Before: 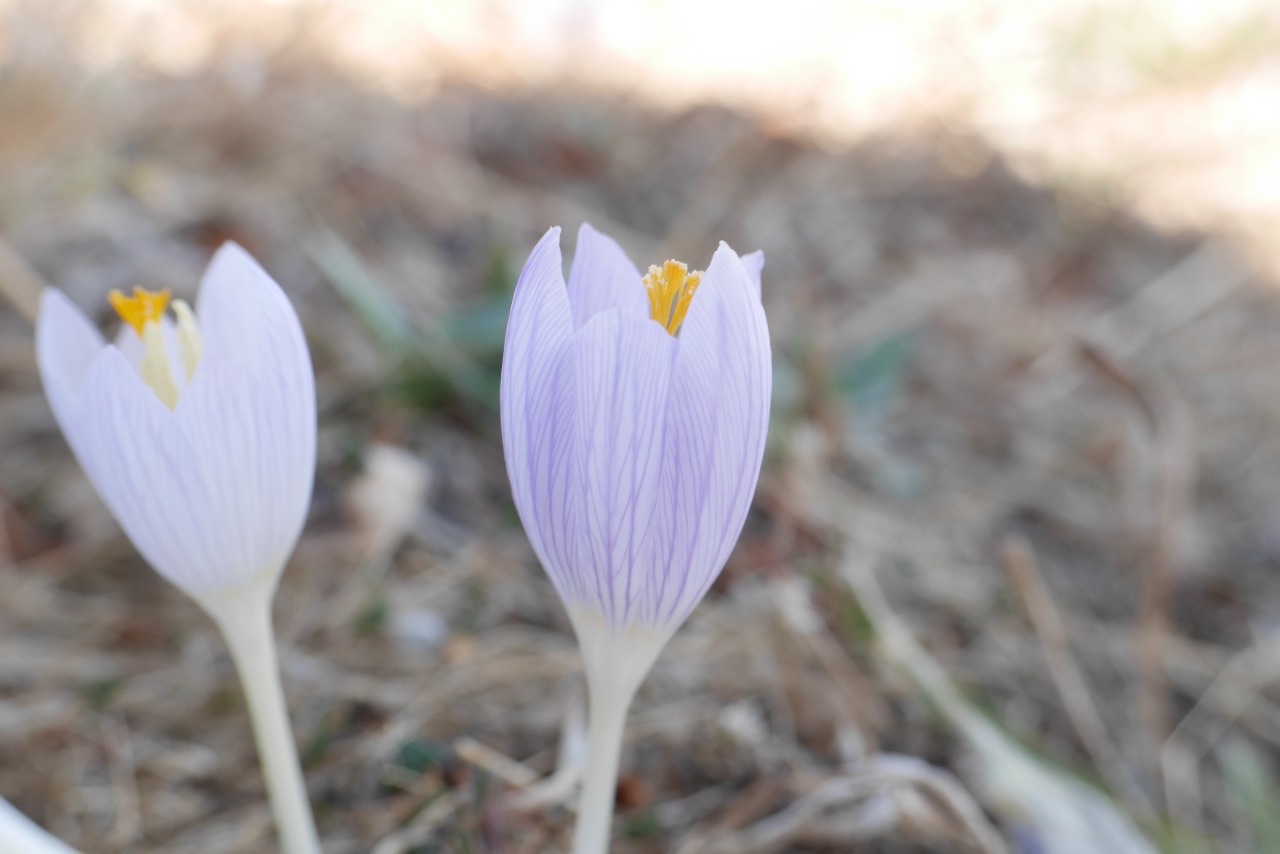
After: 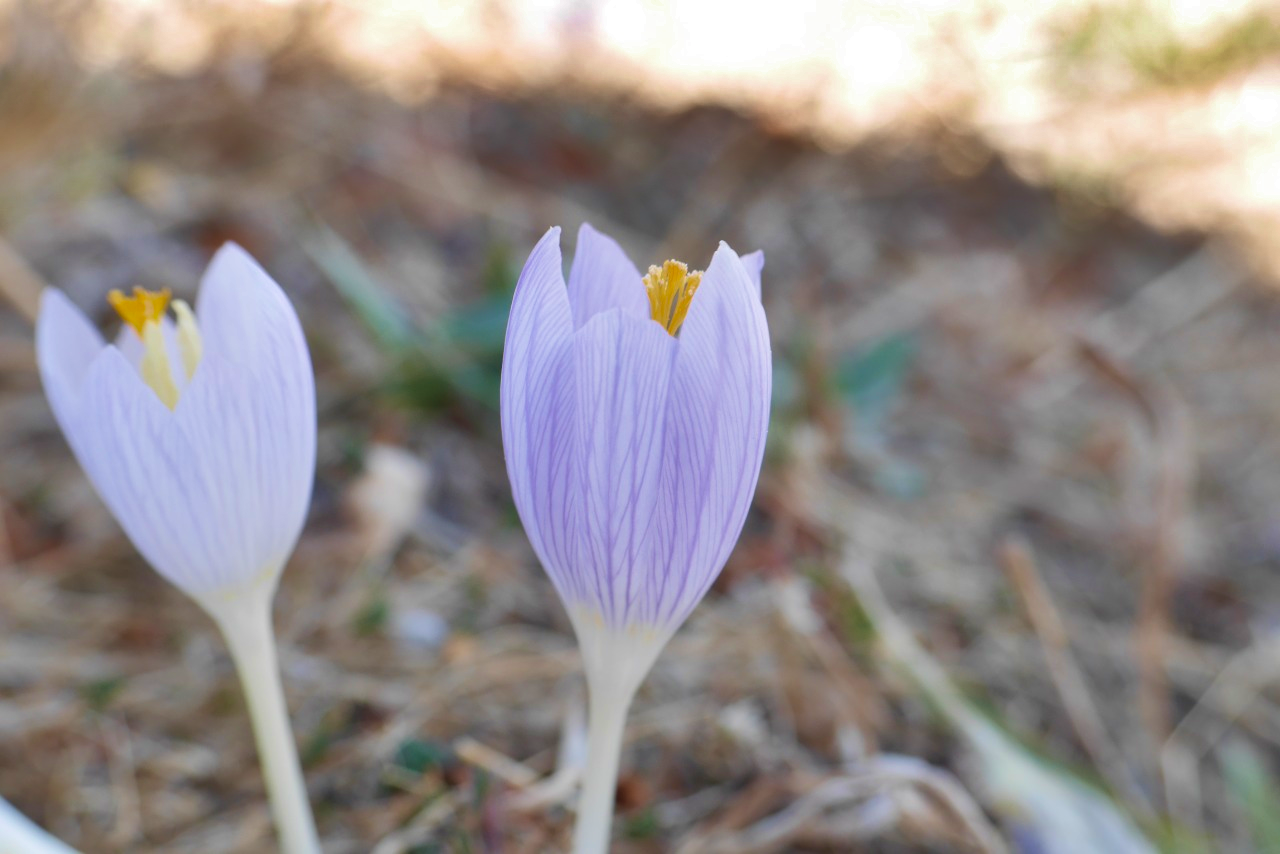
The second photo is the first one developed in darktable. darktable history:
shadows and highlights: radius 108.75, shadows 40.36, highlights -71.45, low approximation 0.01, soften with gaussian
velvia: strength 44.63%
